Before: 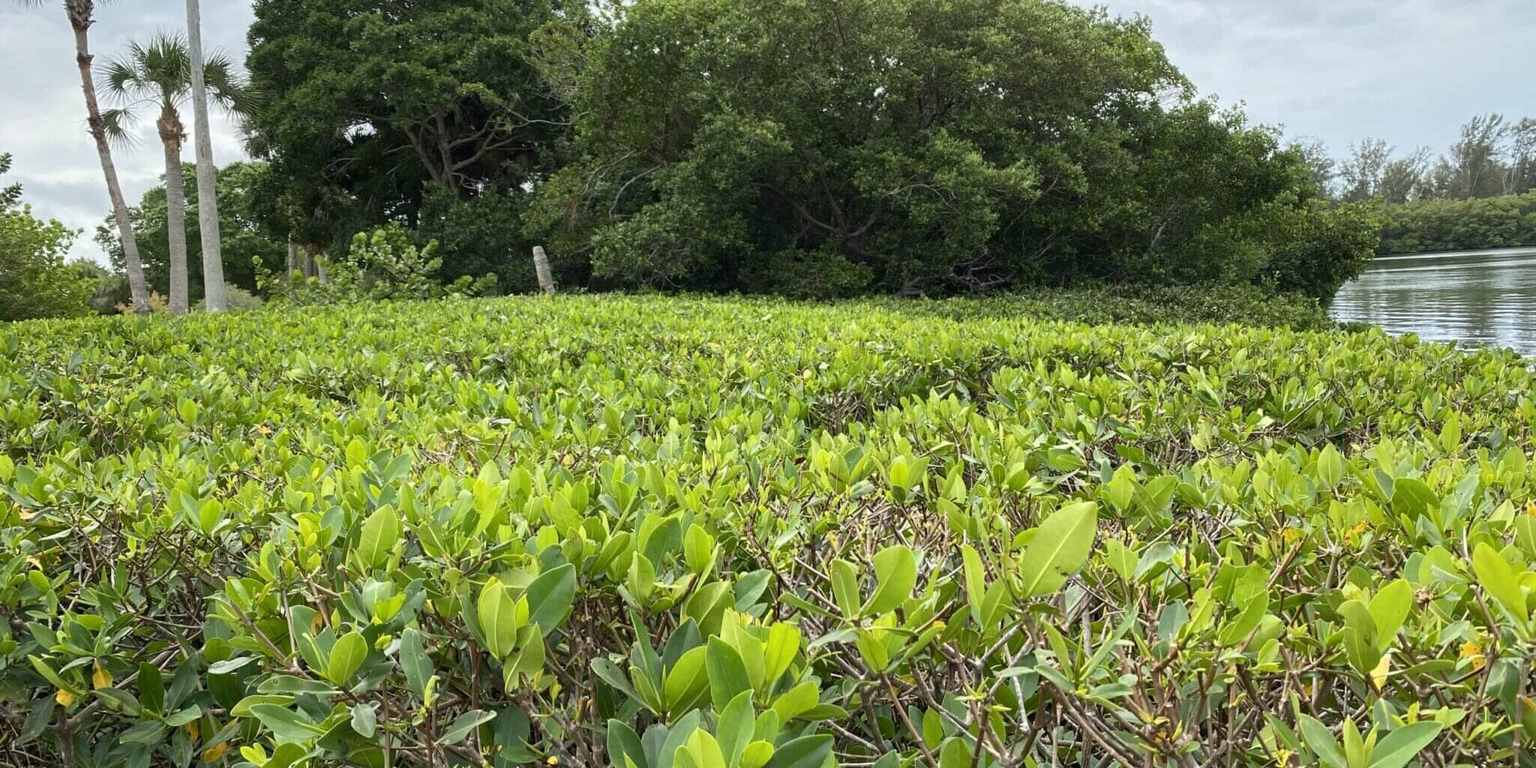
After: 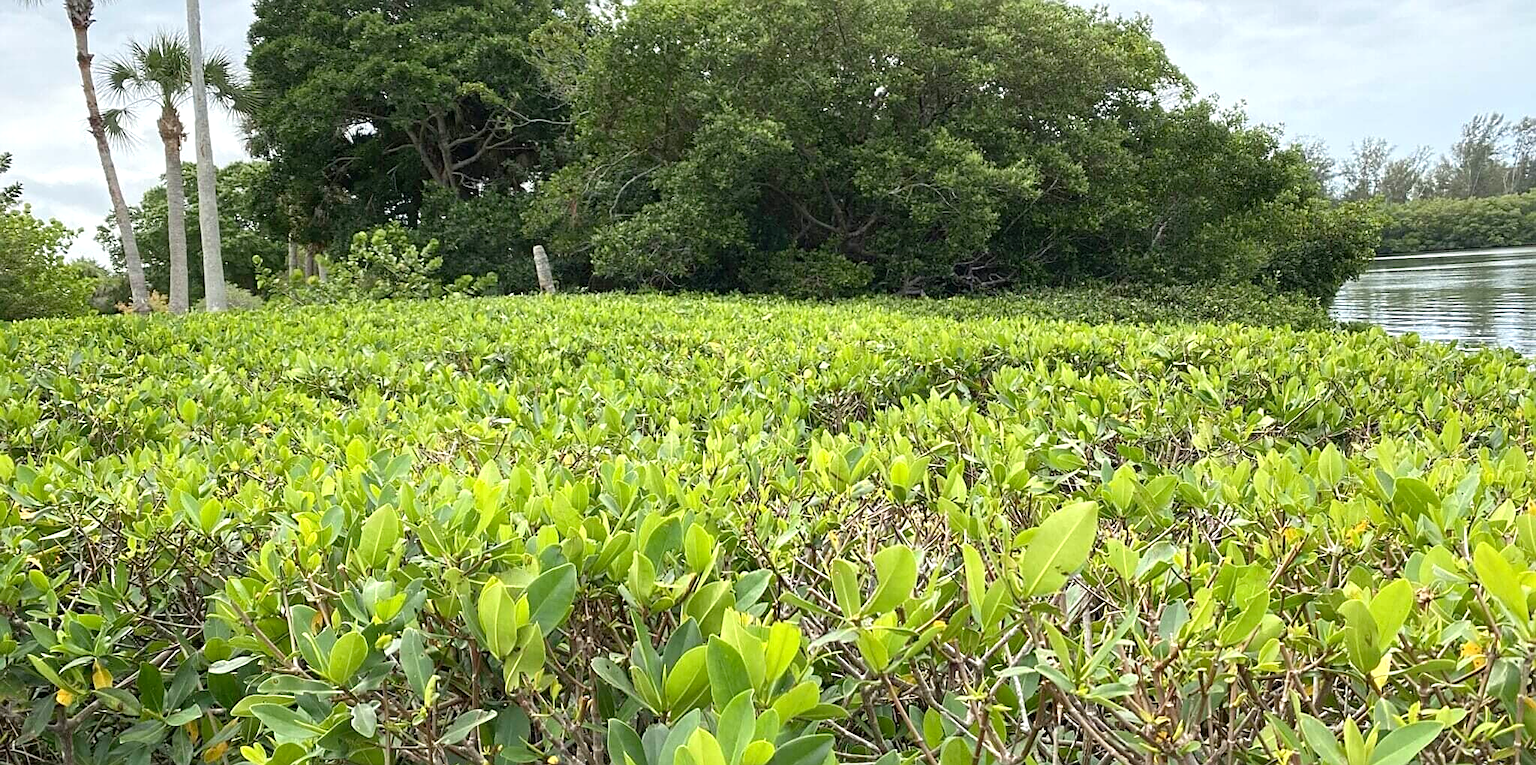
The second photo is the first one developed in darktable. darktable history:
sharpen: on, module defaults
levels: levels [0, 0.435, 0.917]
crop: top 0.156%, bottom 0.15%
